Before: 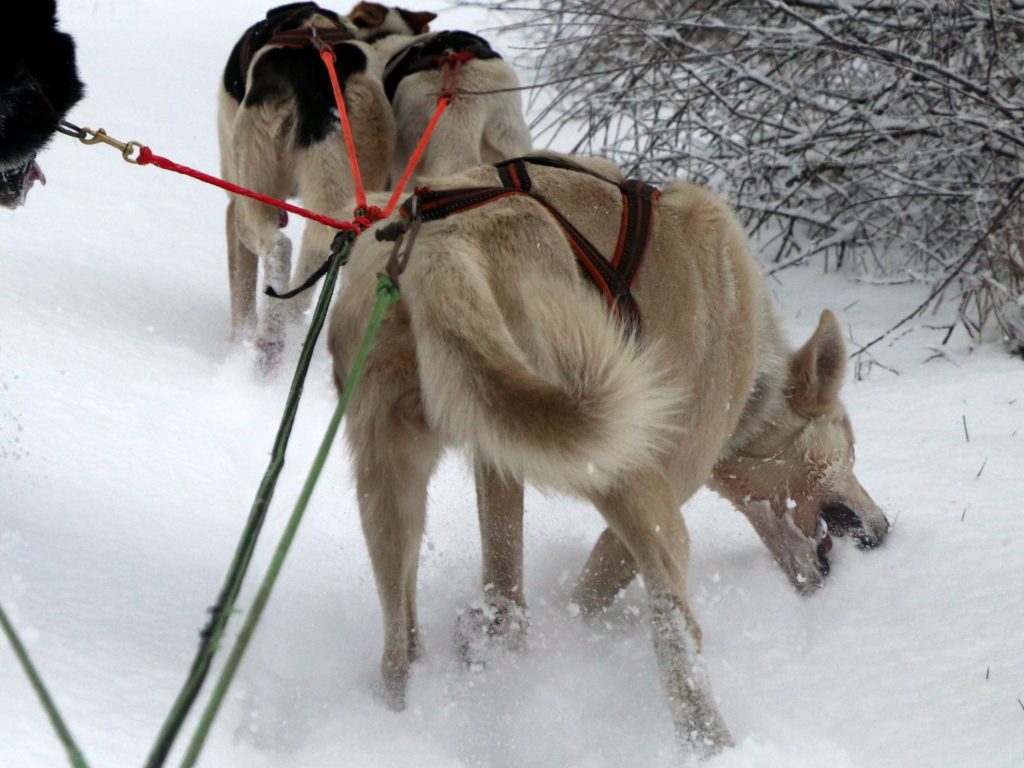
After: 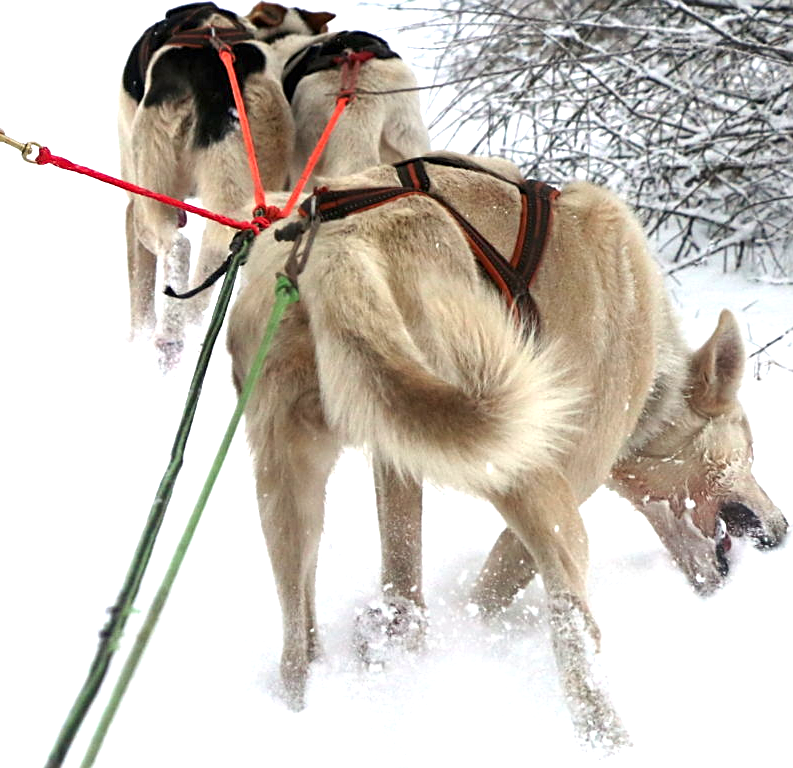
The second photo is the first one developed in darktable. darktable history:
crop: left 9.88%, right 12.664%
sharpen: on, module defaults
tone curve: curves: ch0 [(0, 0) (0.003, 0.003) (0.011, 0.011) (0.025, 0.025) (0.044, 0.044) (0.069, 0.069) (0.1, 0.099) (0.136, 0.135) (0.177, 0.176) (0.224, 0.223) (0.277, 0.275) (0.335, 0.333) (0.399, 0.396) (0.468, 0.465) (0.543, 0.546) (0.623, 0.625) (0.709, 0.711) (0.801, 0.802) (0.898, 0.898) (1, 1)], preserve colors none
exposure: black level correction 0, exposure 1.2 EV, compensate exposure bias true, compensate highlight preservation false
